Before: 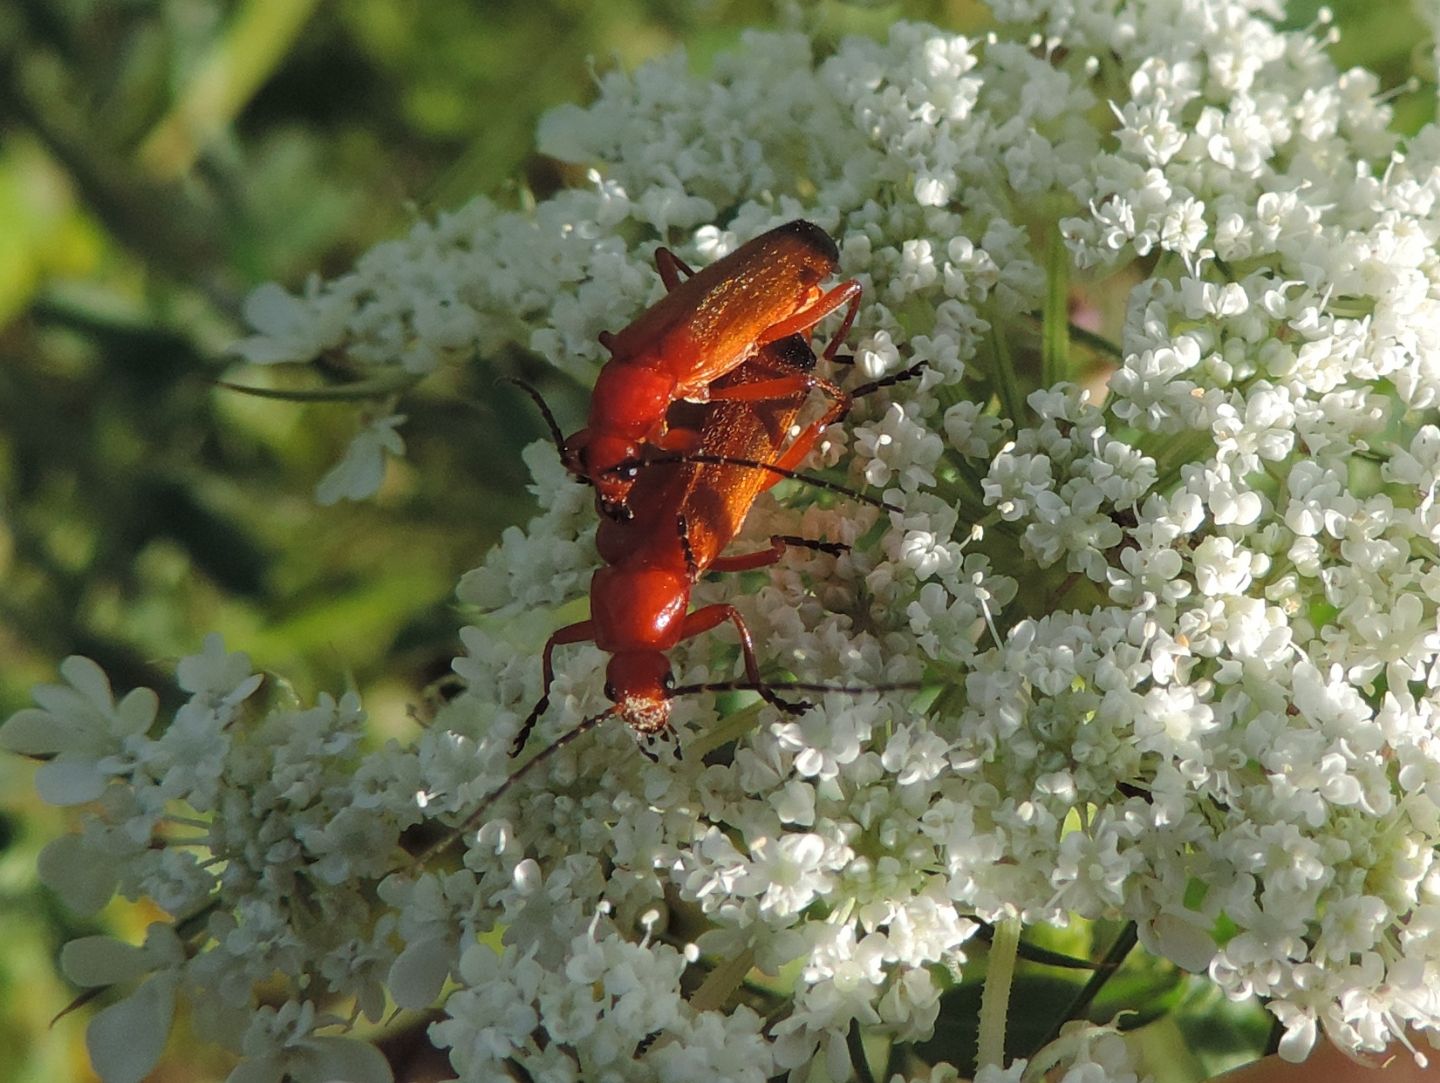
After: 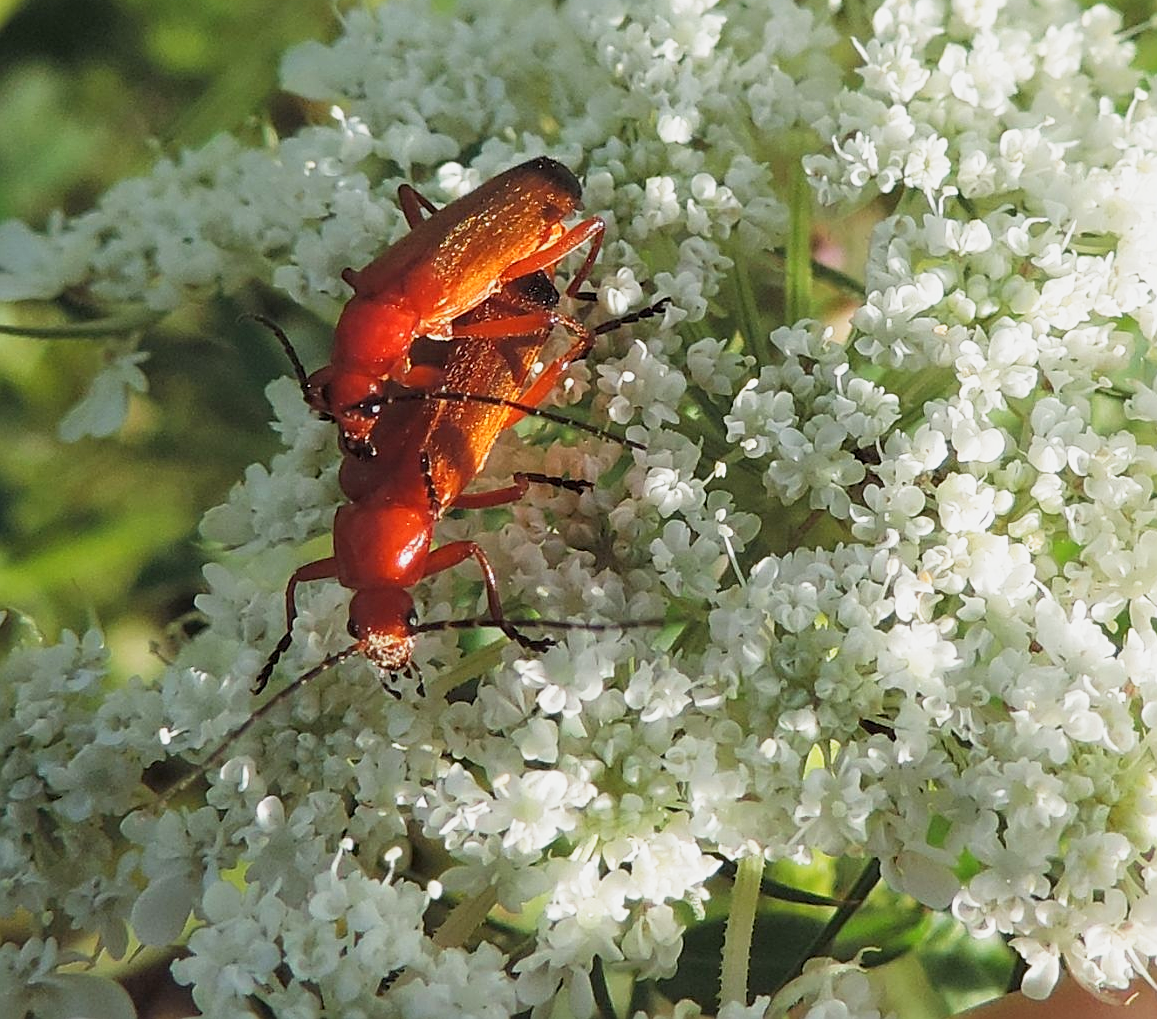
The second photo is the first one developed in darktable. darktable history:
crop and rotate: left 17.915%, top 5.818%, right 1.734%
base curve: curves: ch0 [(0, 0) (0.088, 0.125) (0.176, 0.251) (0.354, 0.501) (0.613, 0.749) (1, 0.877)], preserve colors none
sharpen: on, module defaults
